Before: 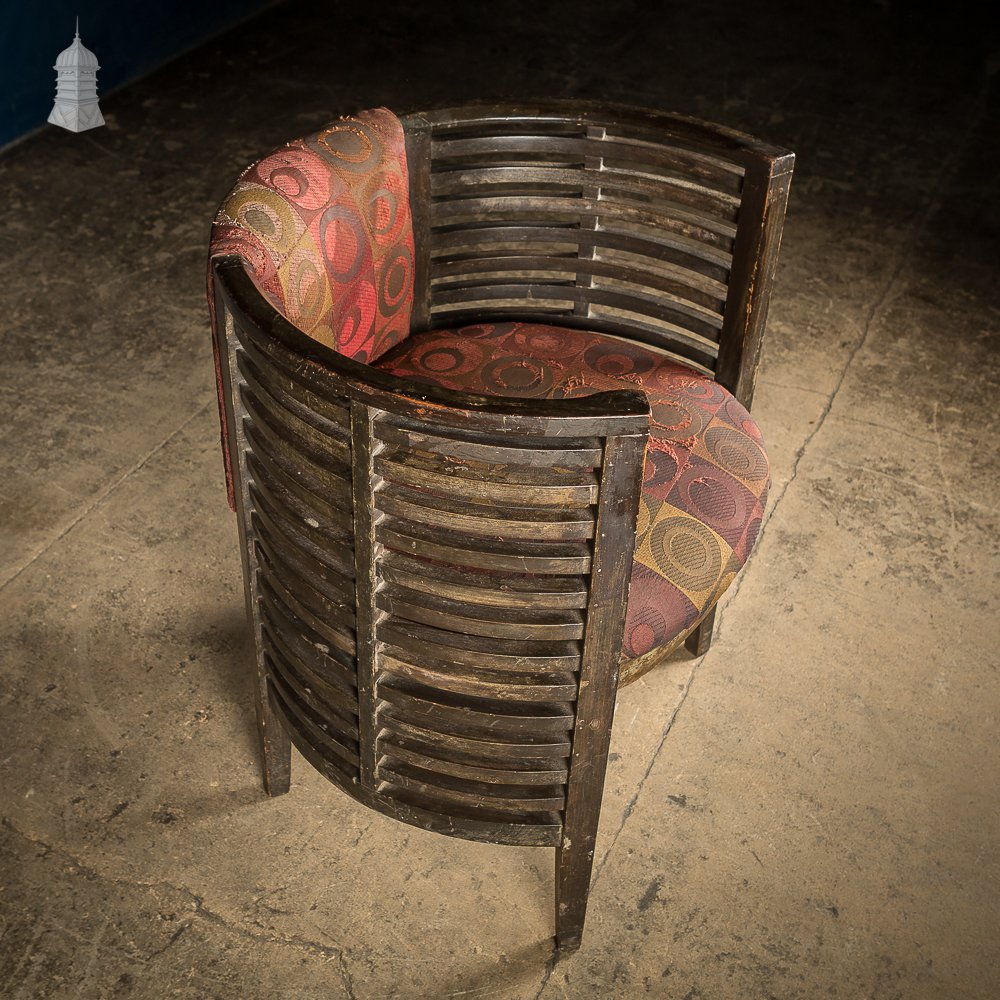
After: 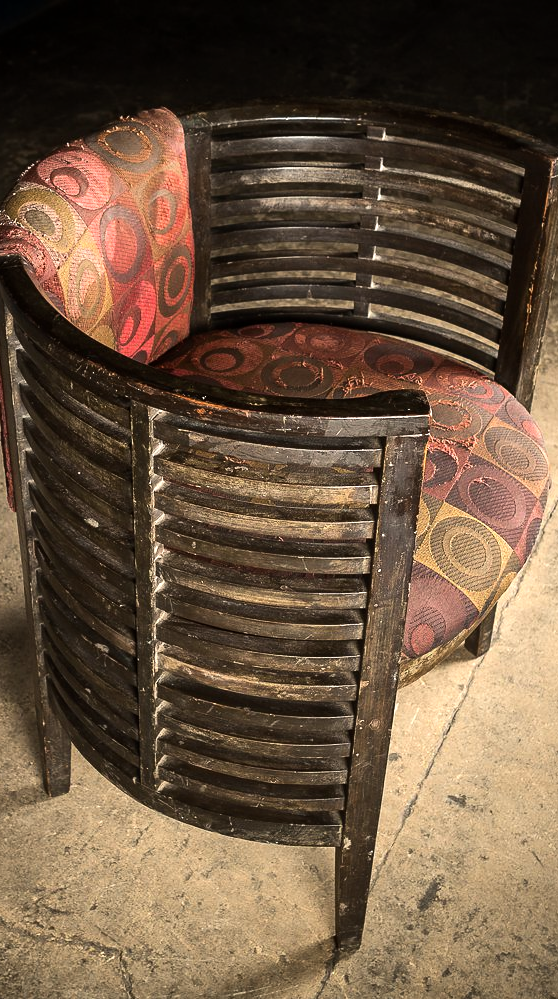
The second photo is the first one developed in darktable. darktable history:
crop: left 22.09%, right 22.09%, bottom 0.004%
tone equalizer: -8 EV -0.76 EV, -7 EV -0.706 EV, -6 EV -0.629 EV, -5 EV -0.38 EV, -3 EV 0.401 EV, -2 EV 0.6 EV, -1 EV 0.675 EV, +0 EV 0.773 EV, edges refinement/feathering 500, mask exposure compensation -1.57 EV, preserve details no
